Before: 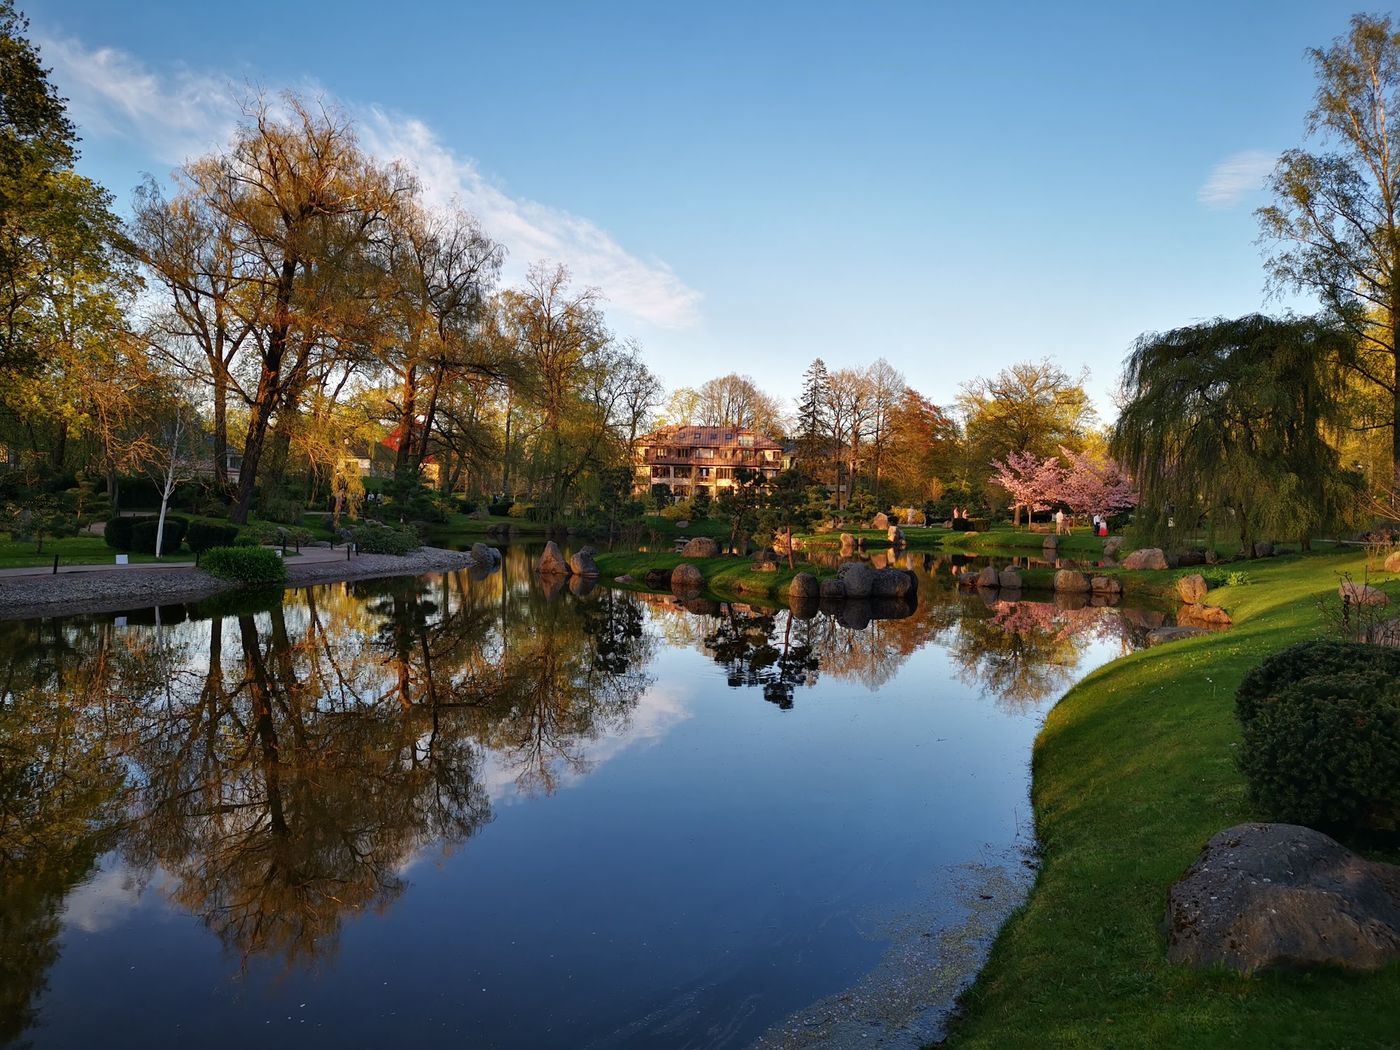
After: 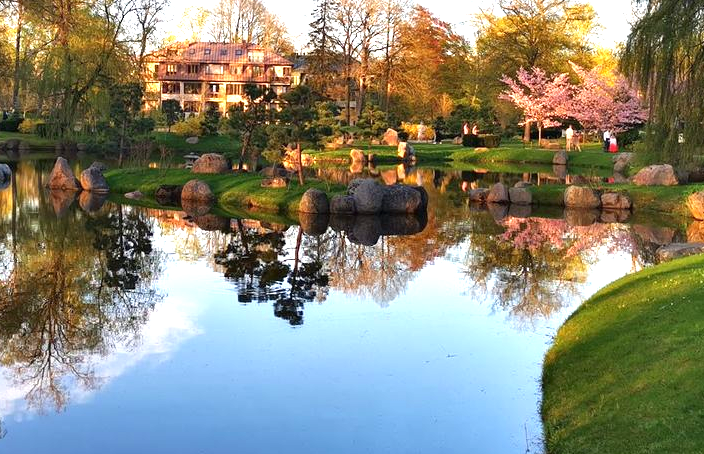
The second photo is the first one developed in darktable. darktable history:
crop: left 35.03%, top 36.625%, right 14.663%, bottom 20.057%
exposure: black level correction 0, exposure 1.2 EV, compensate exposure bias true, compensate highlight preservation false
